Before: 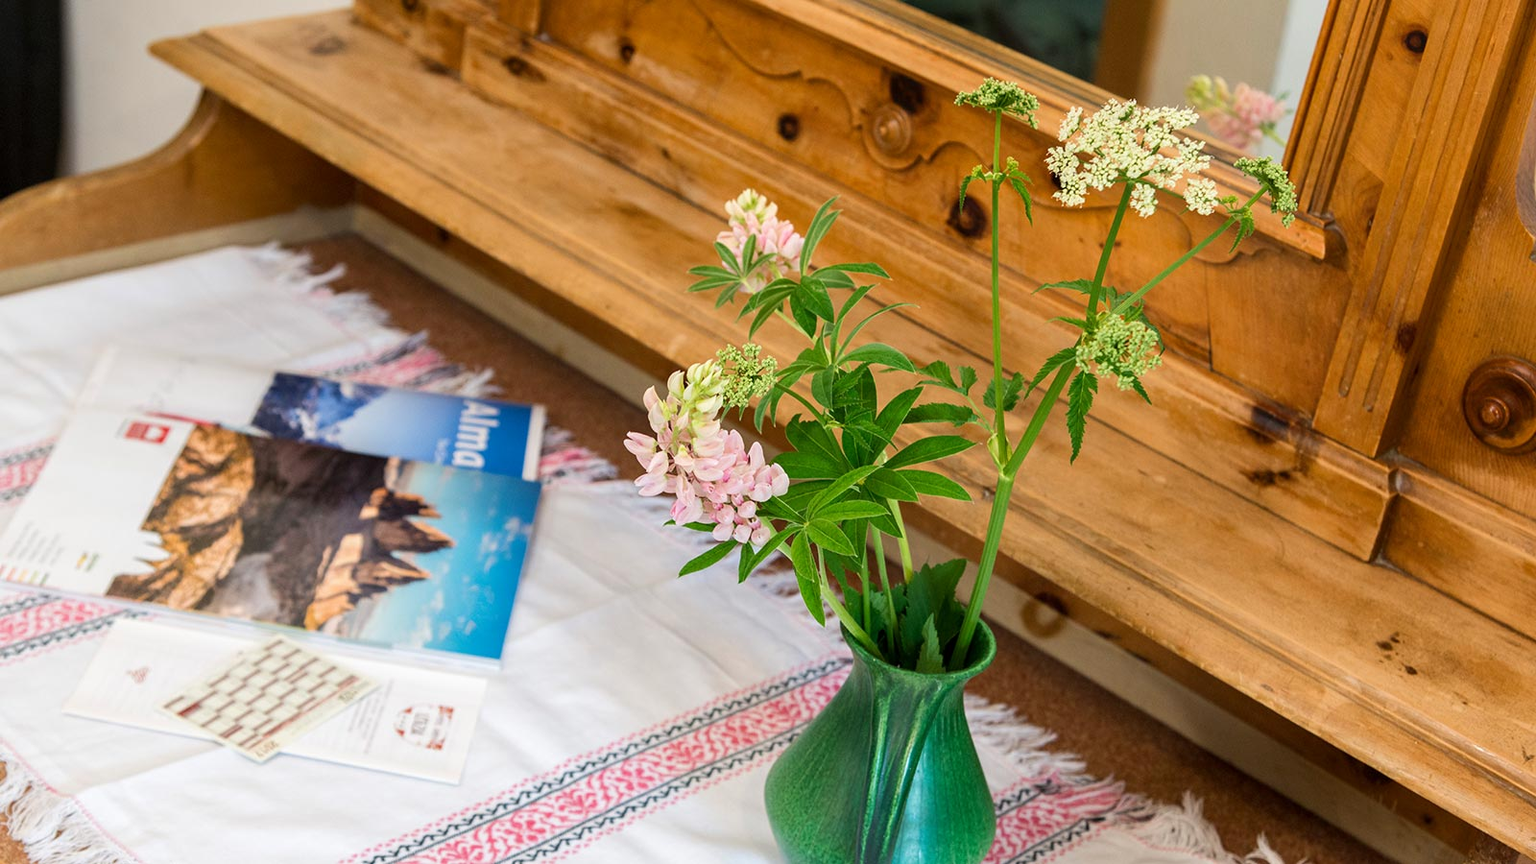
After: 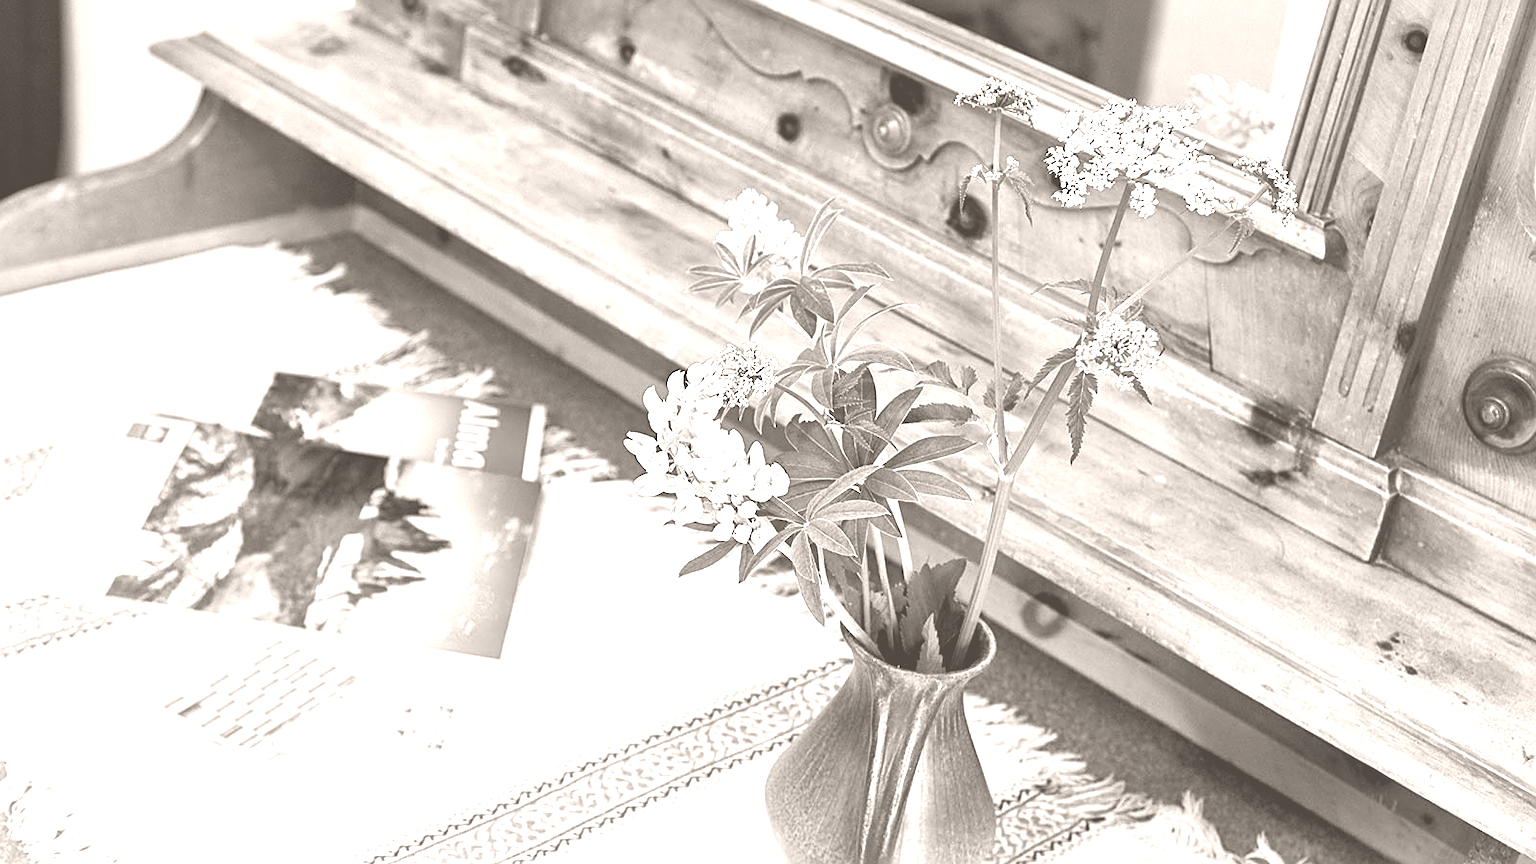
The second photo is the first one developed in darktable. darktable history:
colorize: hue 34.49°, saturation 35.33%, source mix 100%, lightness 55%, version 1
sharpen: on, module defaults
local contrast: mode bilateral grid, contrast 50, coarseness 50, detail 150%, midtone range 0.2
contrast brightness saturation: saturation 0.13
